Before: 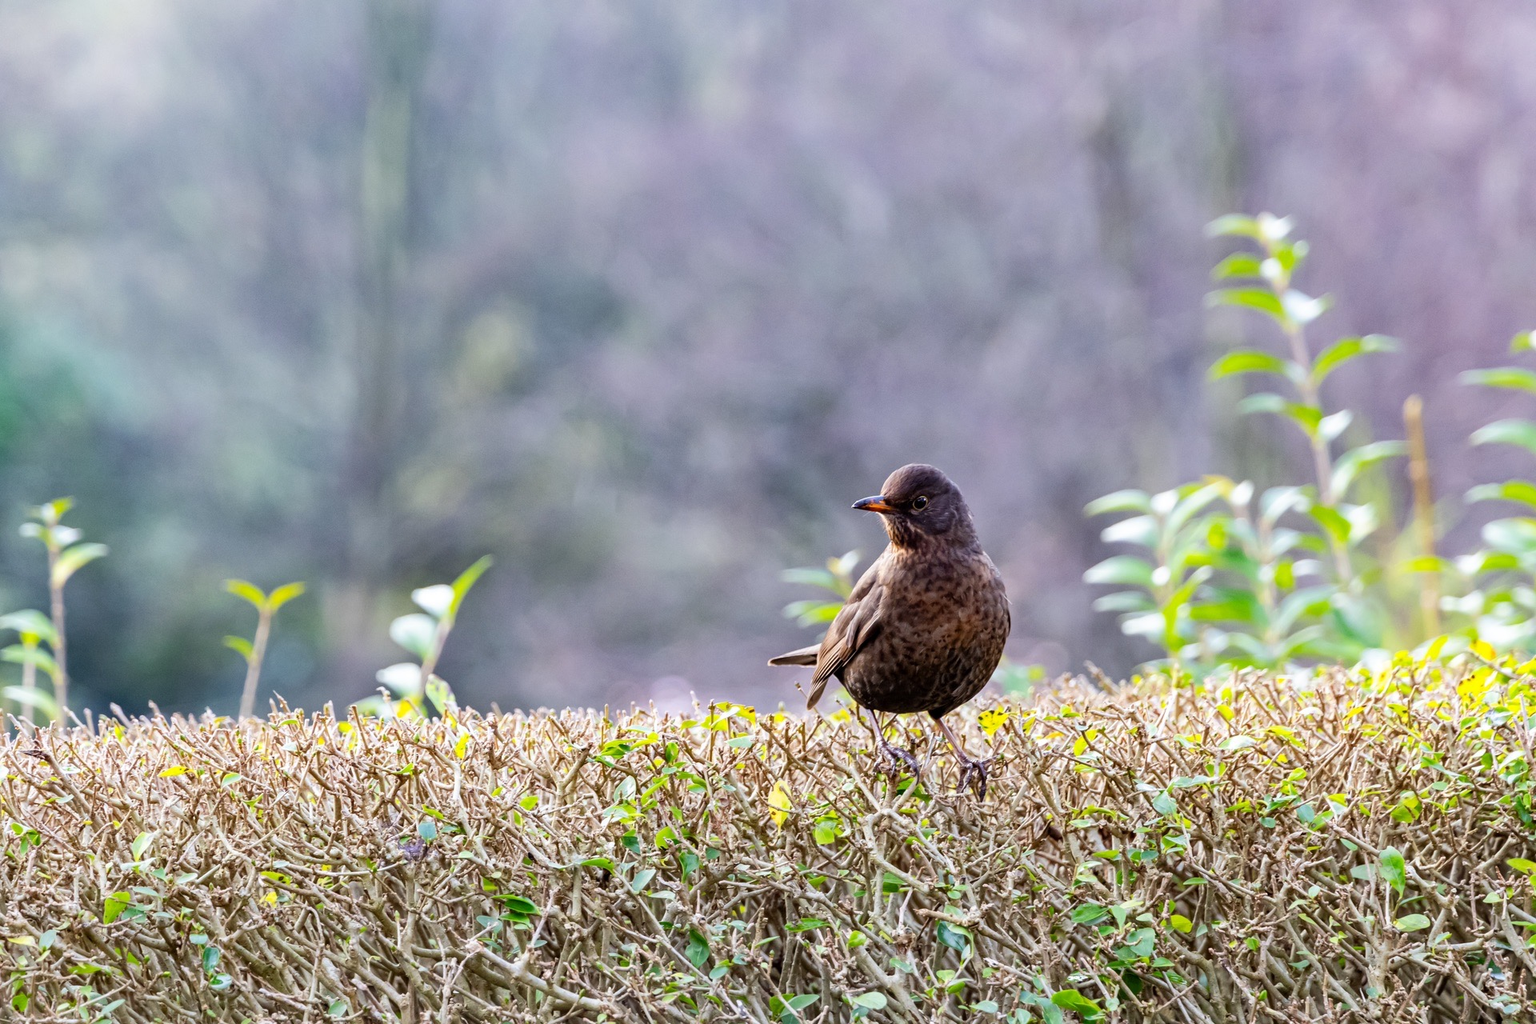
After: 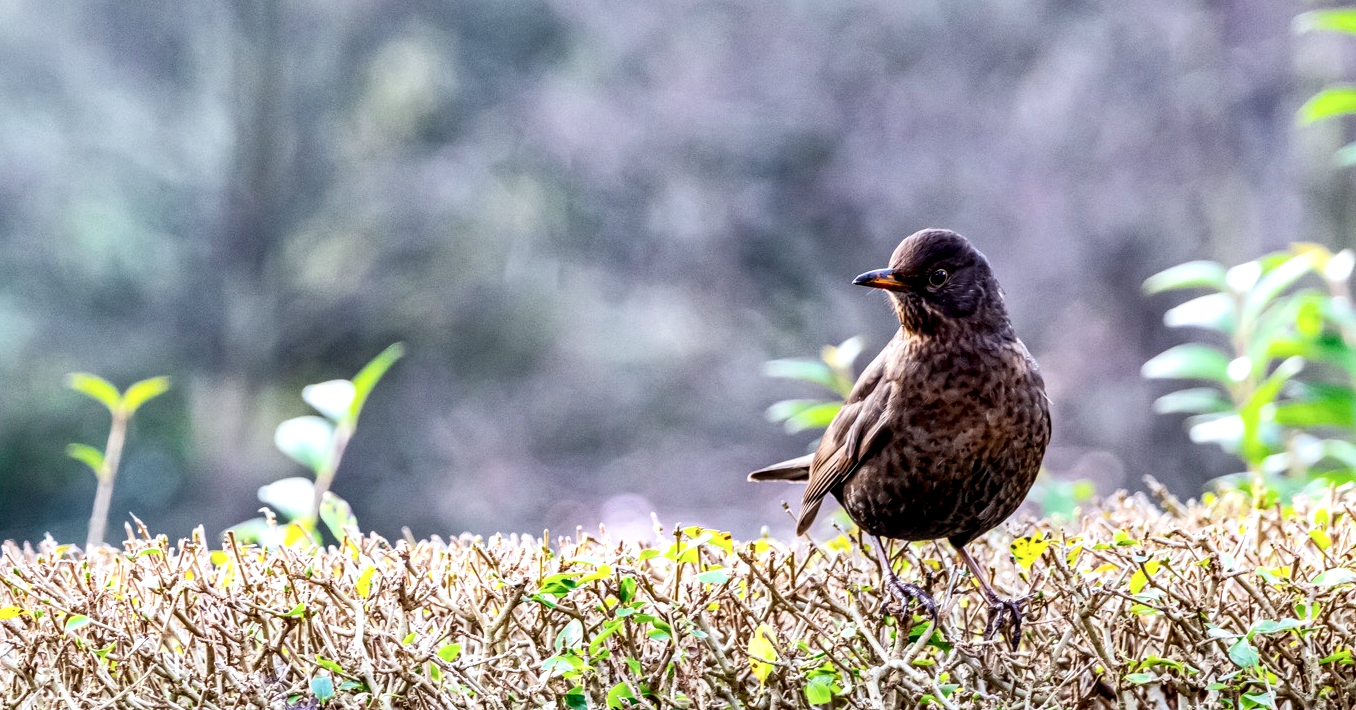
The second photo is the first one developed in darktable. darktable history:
local contrast: highlights 65%, shadows 54%, detail 168%, midtone range 0.514
crop: left 11.091%, top 27.473%, right 18.238%, bottom 17.048%
tone curve: curves: ch0 [(0, 0.045) (0.155, 0.169) (0.46, 0.466) (0.751, 0.788) (1, 0.961)]; ch1 [(0, 0) (0.43, 0.408) (0.472, 0.469) (0.505, 0.503) (0.553, 0.555) (0.592, 0.581) (1, 1)]; ch2 [(0, 0) (0.505, 0.495) (0.579, 0.569) (1, 1)], color space Lab, independent channels, preserve colors none
